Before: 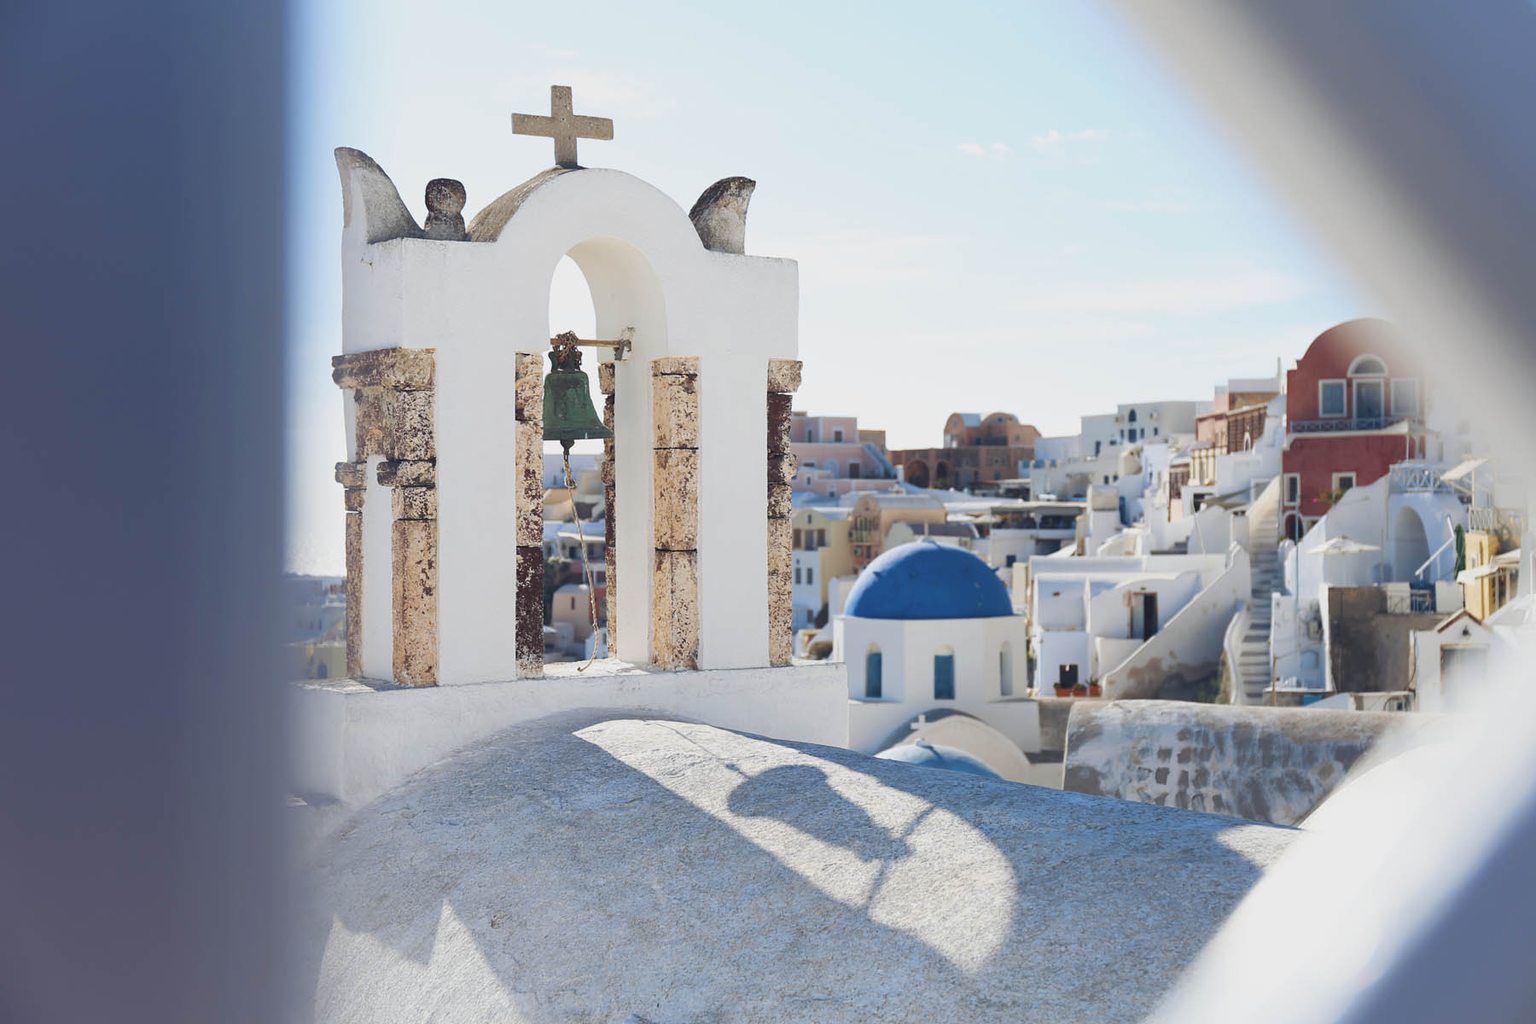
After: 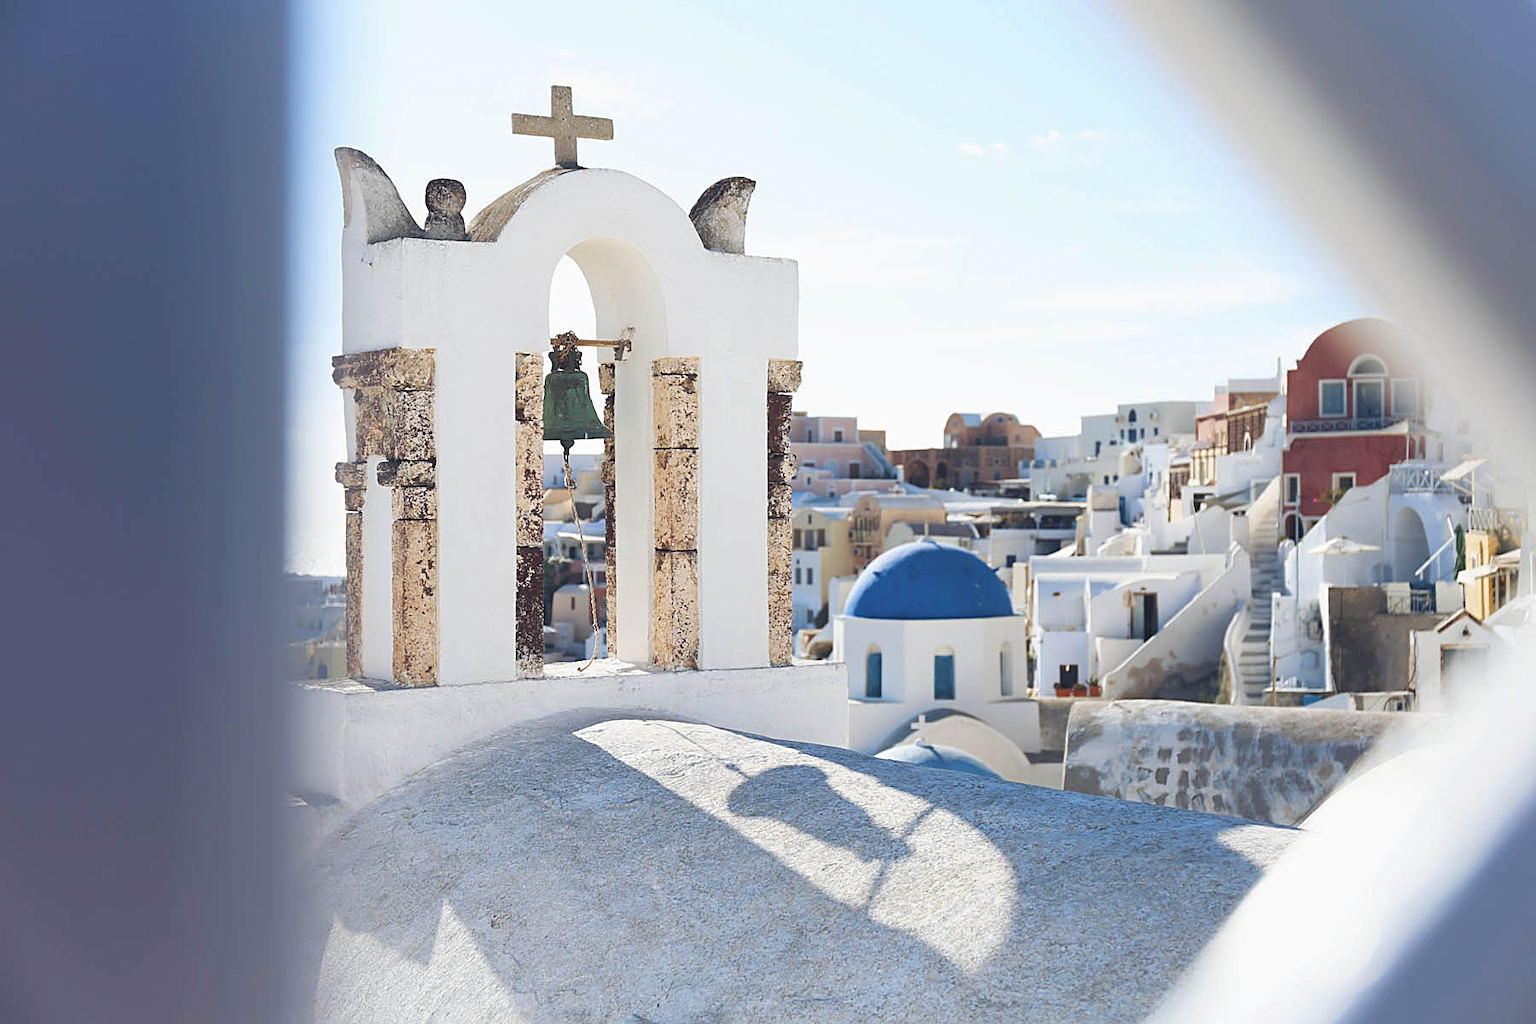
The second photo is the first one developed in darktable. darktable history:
tone equalizer: on, module defaults
sharpen: on, module defaults
exposure: exposure 0.217 EV, compensate highlight preservation false
